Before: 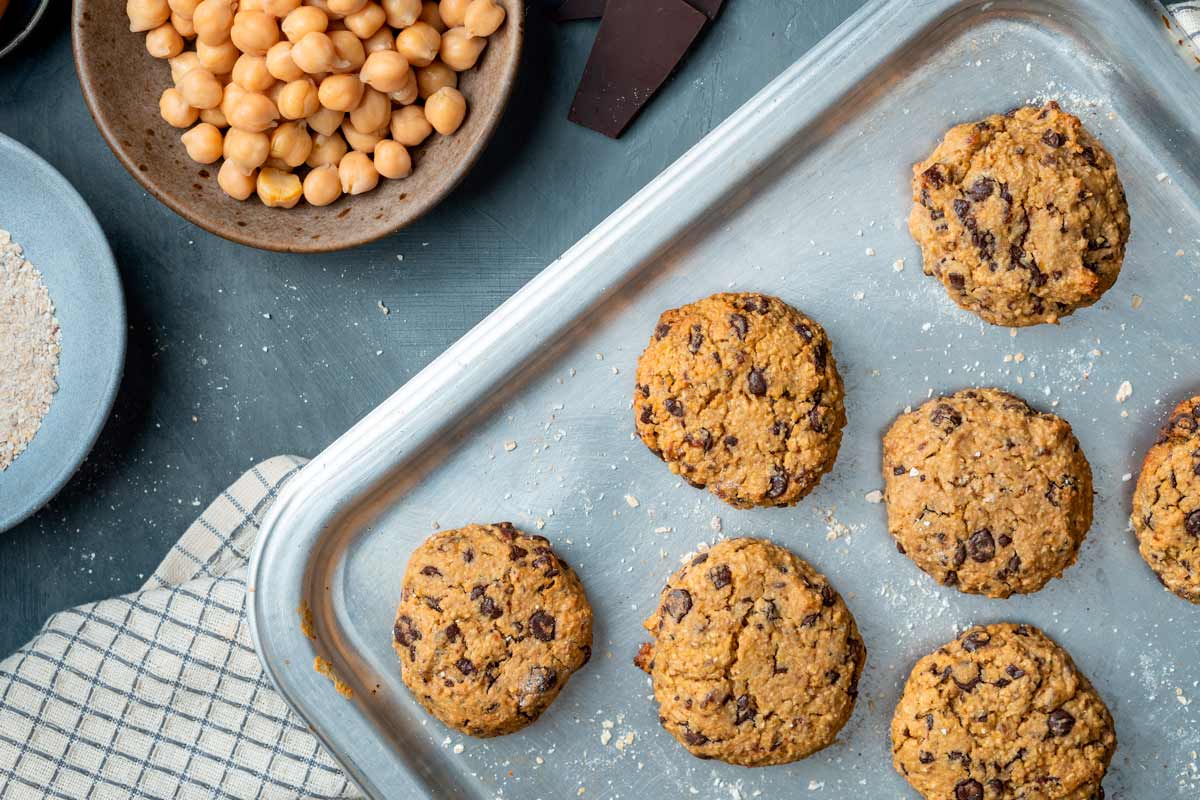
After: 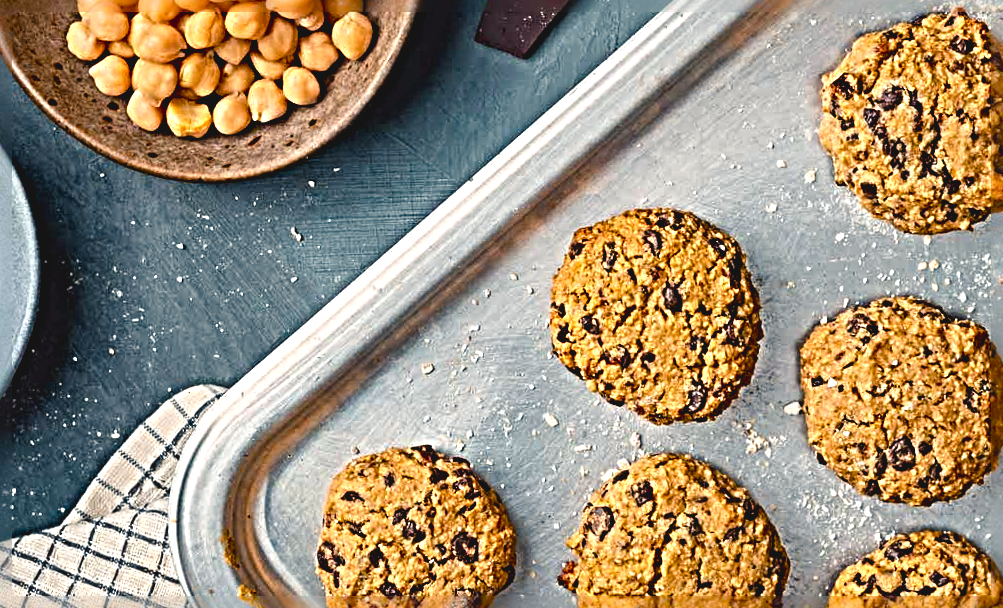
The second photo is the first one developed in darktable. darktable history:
crop: left 7.856%, top 11.836%, right 10.12%, bottom 15.387%
color balance rgb: shadows lift › chroma 2%, shadows lift › hue 247.2°, power › chroma 0.3%, power › hue 25.2°, highlights gain › chroma 3%, highlights gain › hue 60°, global offset › luminance 0.75%, perceptual saturation grading › global saturation 20%, perceptual saturation grading › highlights -20%, perceptual saturation grading › shadows 30%, global vibrance 20%
sharpen: radius 6.3, amount 1.8, threshold 0
rotate and perspective: rotation -1.75°, automatic cropping off
